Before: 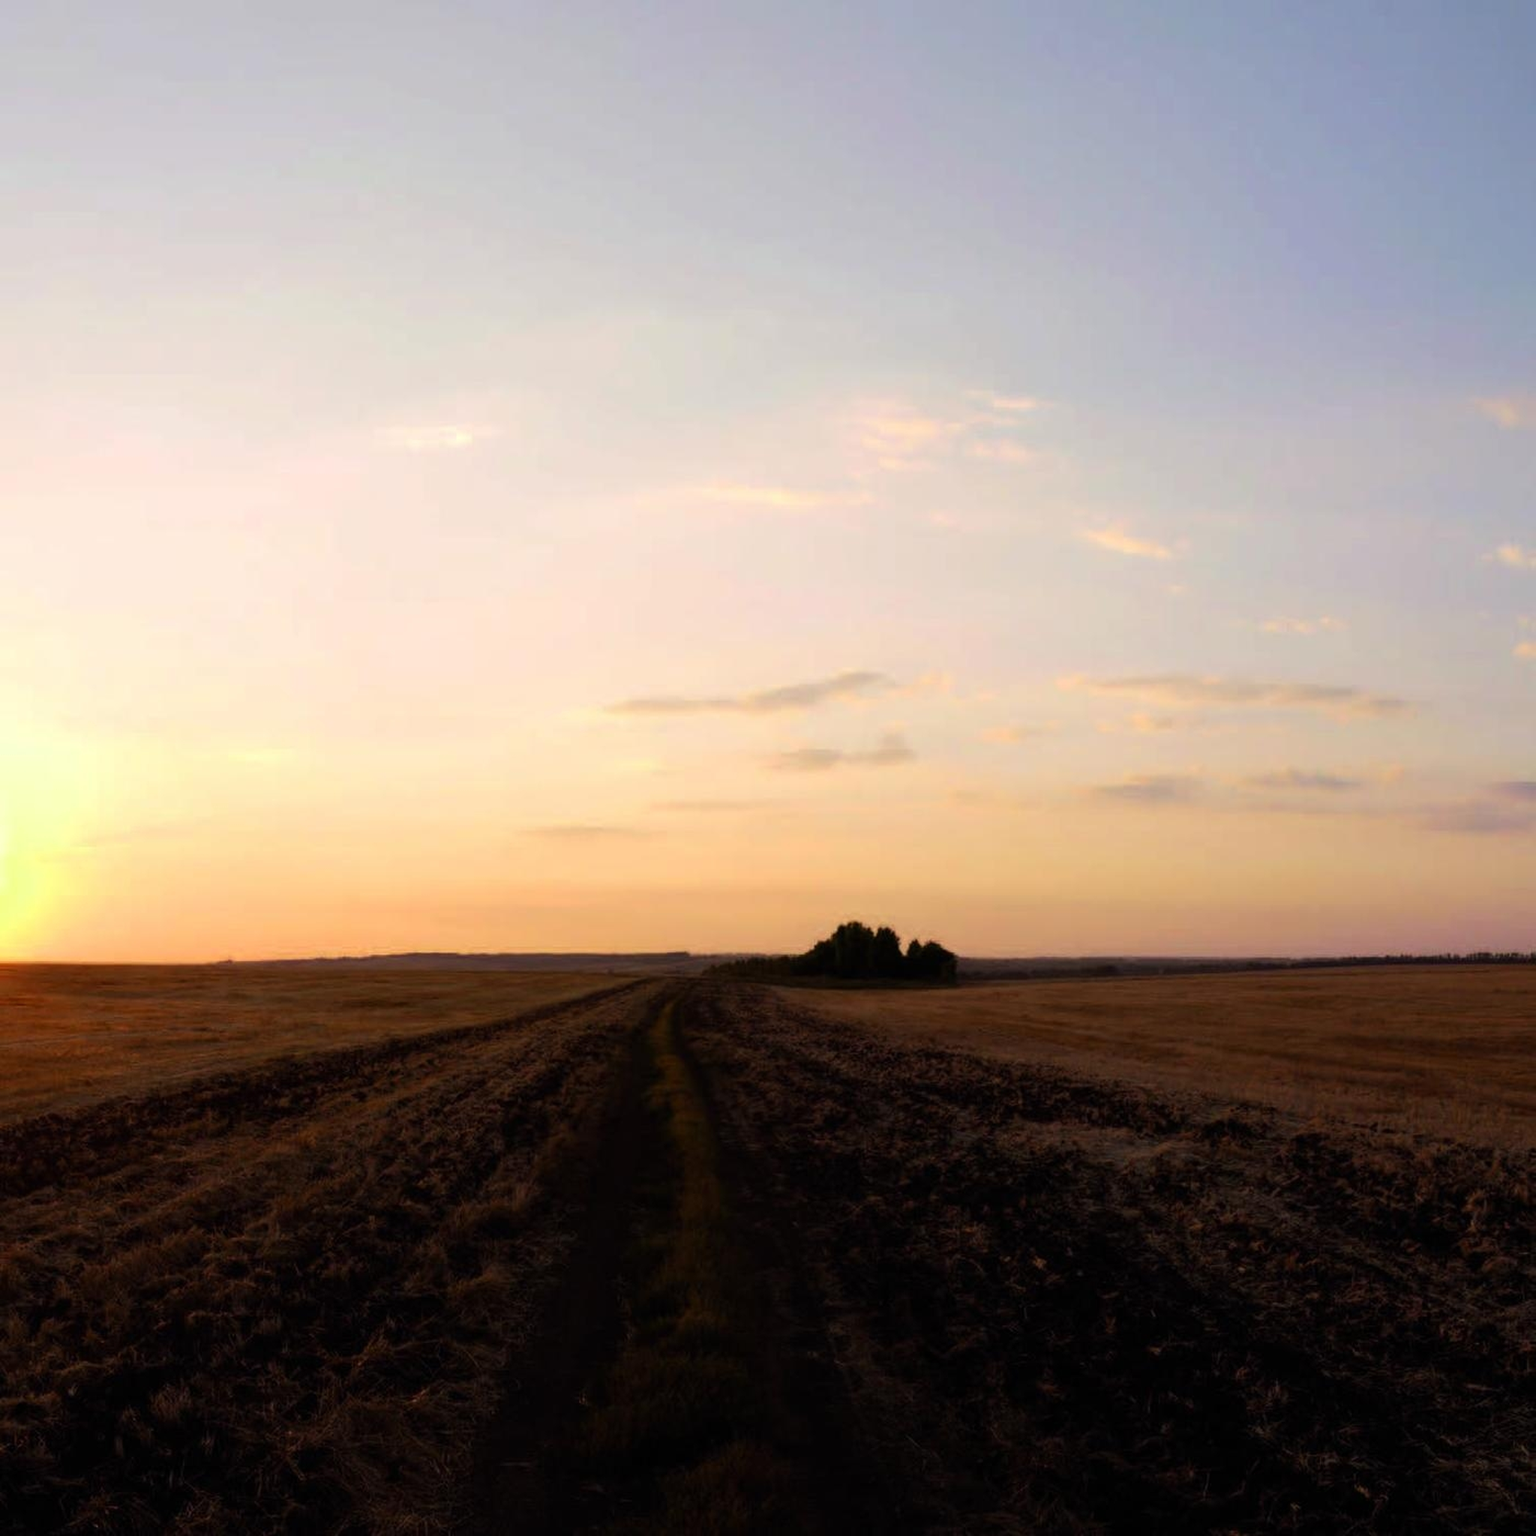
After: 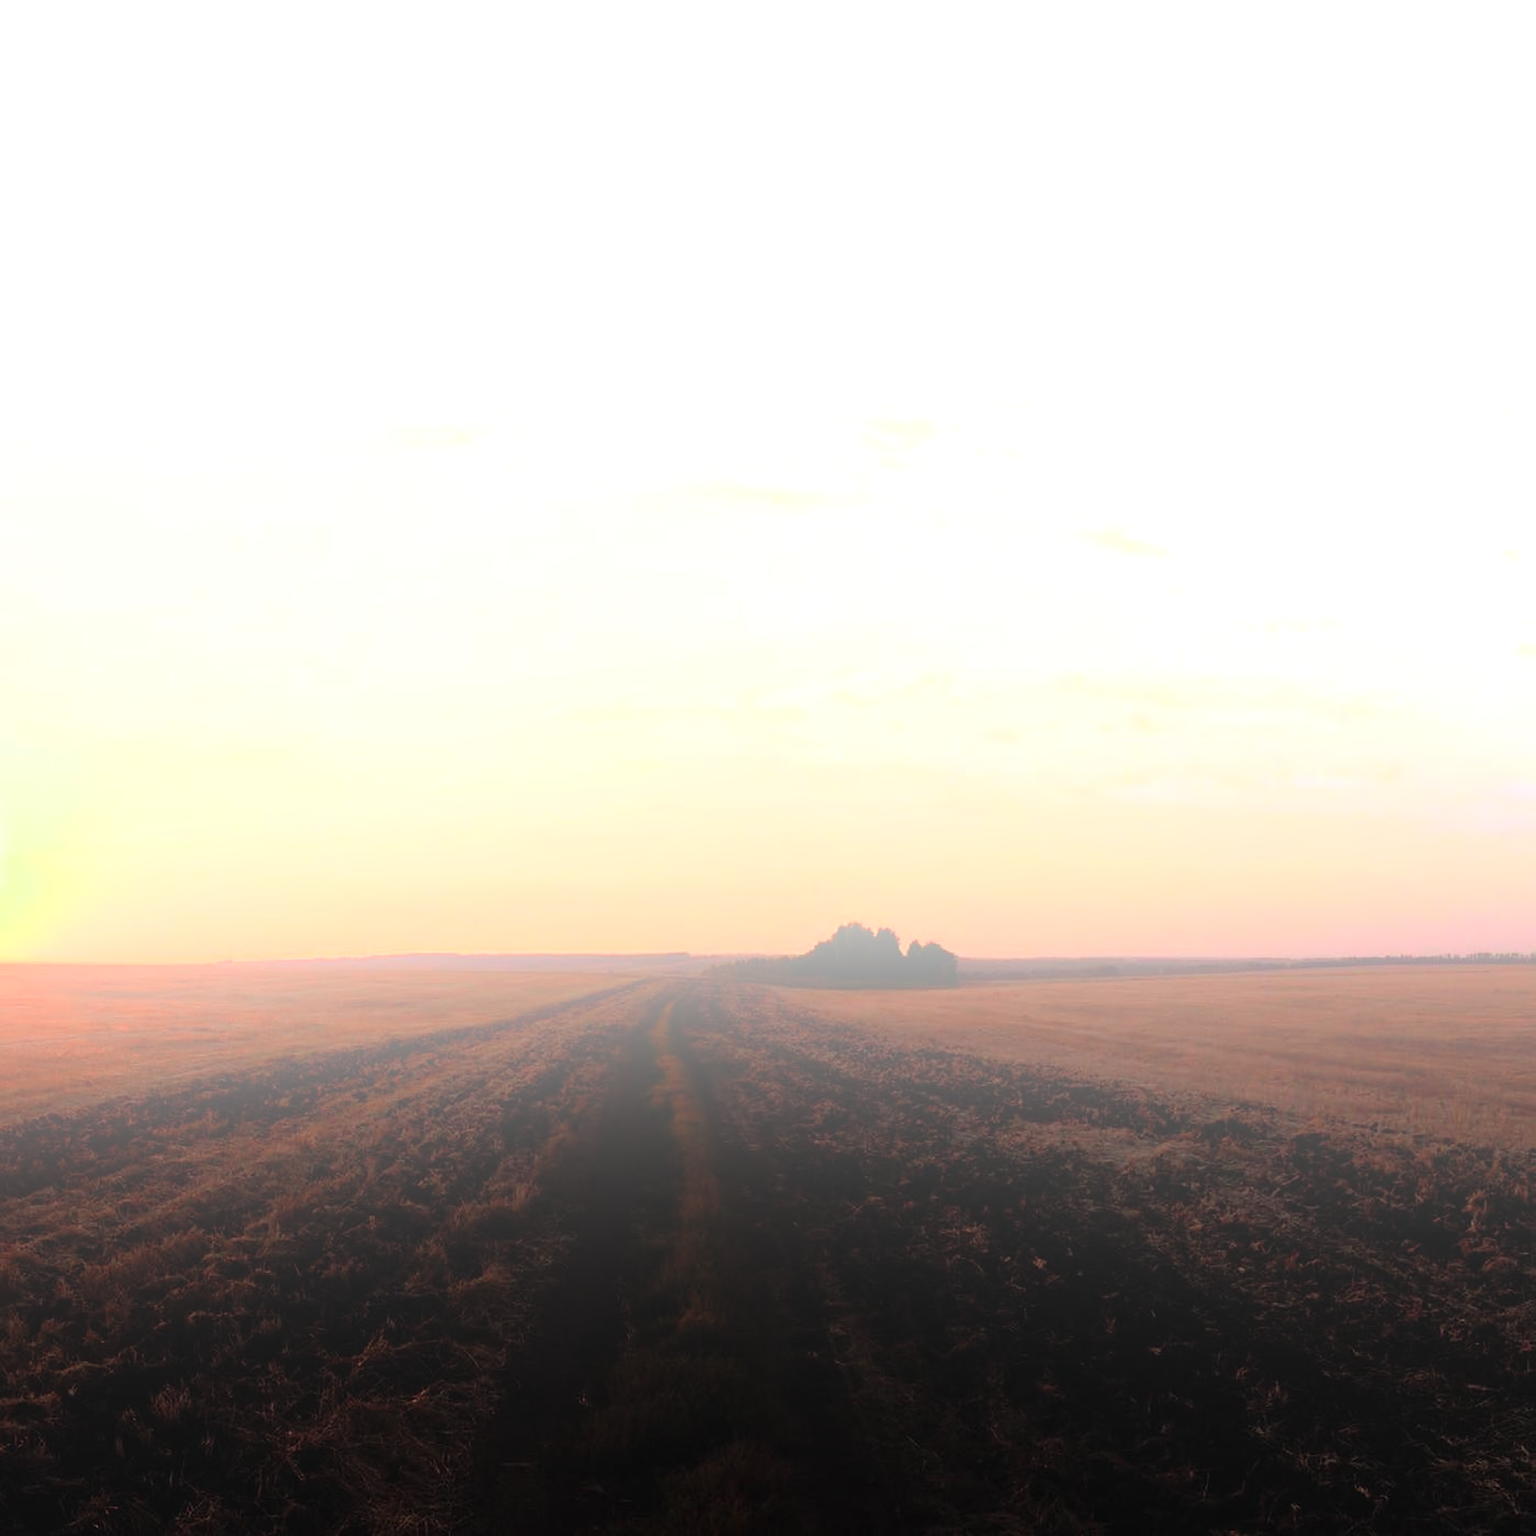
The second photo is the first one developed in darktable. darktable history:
color contrast: blue-yellow contrast 0.7
bloom: size 70%, threshold 25%, strength 70%
sharpen: on, module defaults
